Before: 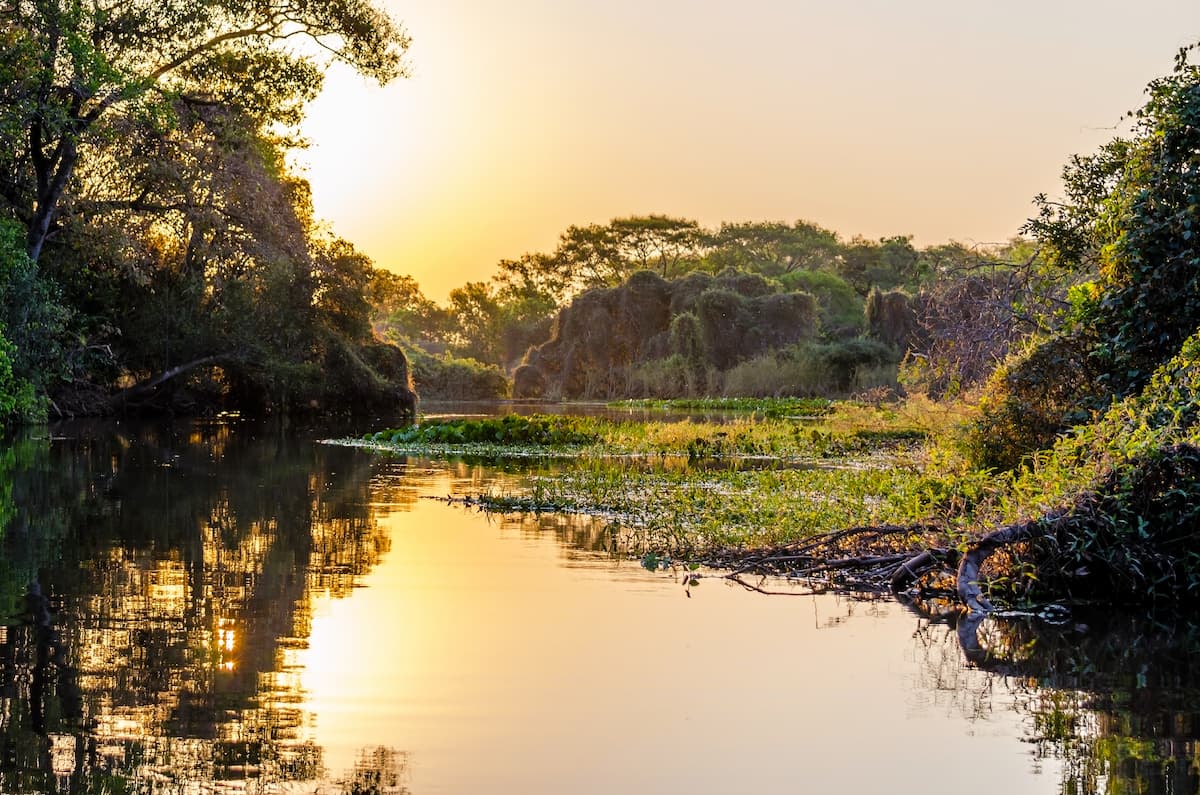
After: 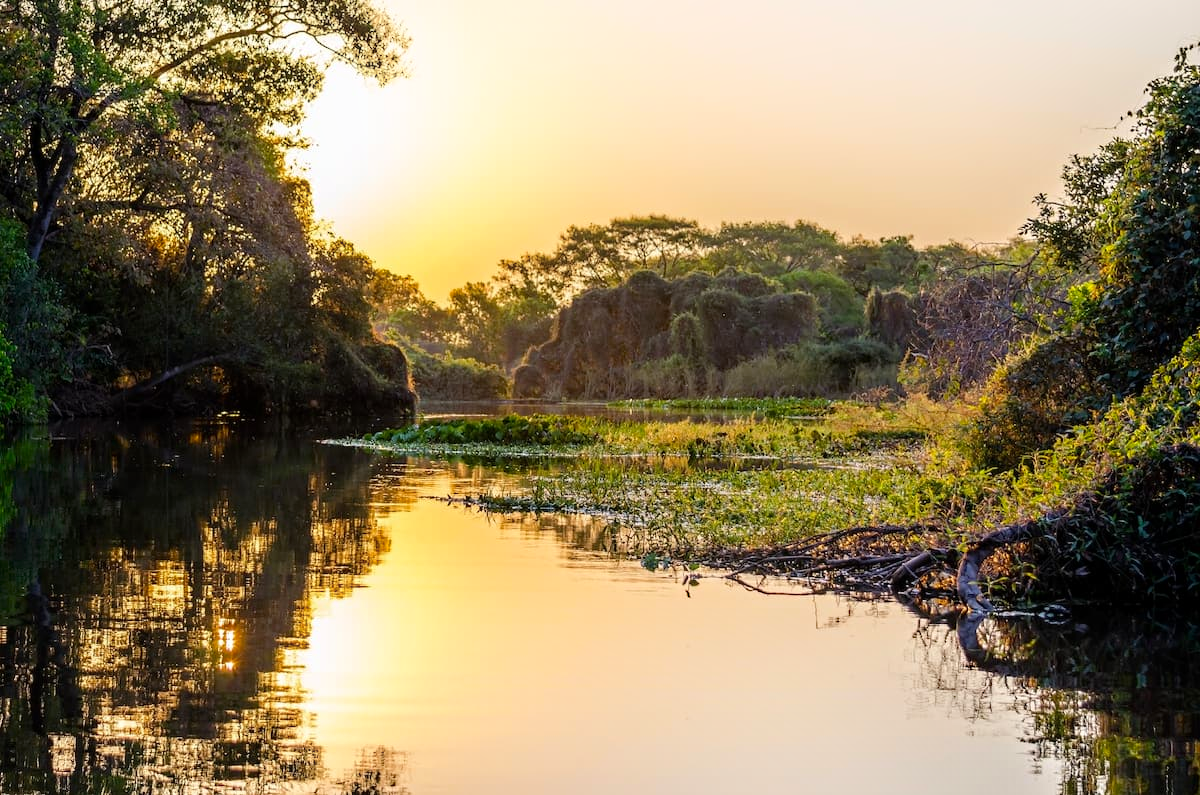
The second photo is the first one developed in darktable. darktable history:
haze removal: strength 0.29, distance 0.251, compatibility mode true, adaptive false
shadows and highlights: shadows -40.16, highlights 64.71, soften with gaussian
